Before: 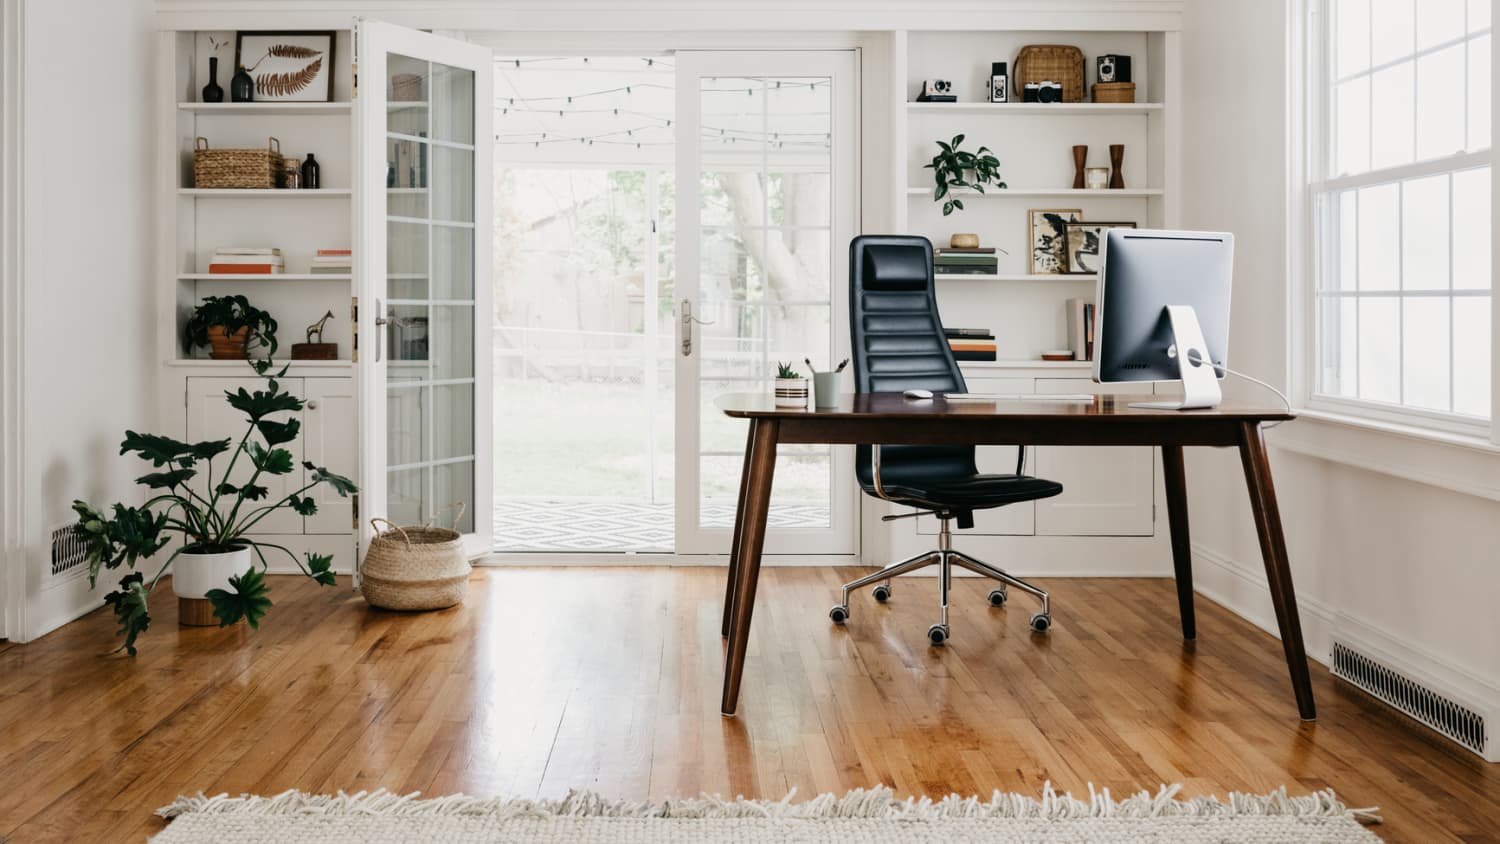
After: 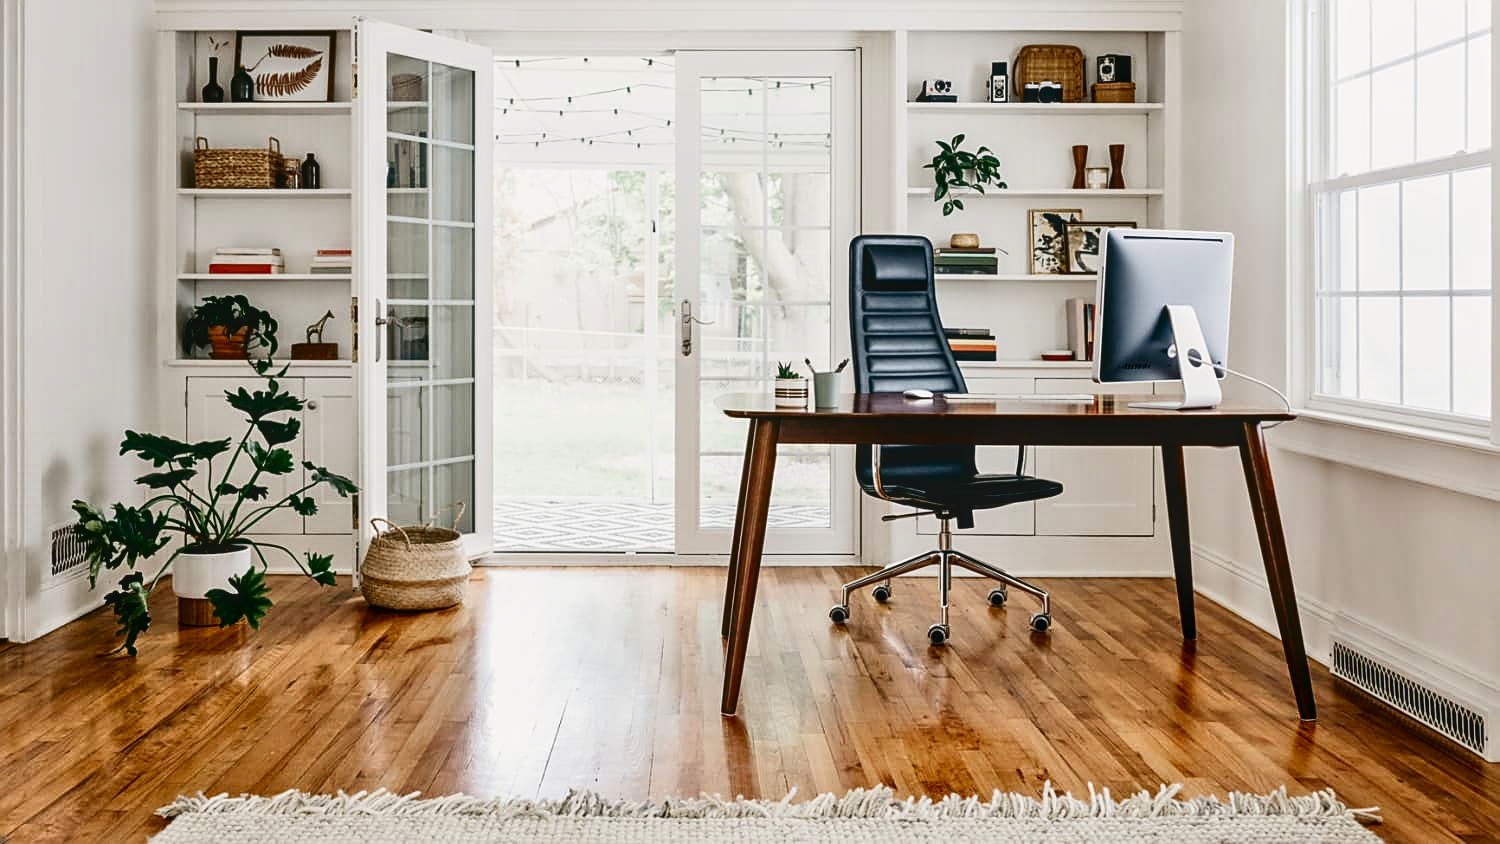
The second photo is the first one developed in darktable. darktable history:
tone equalizer: -7 EV 0.15 EV, -6 EV 0.6 EV, -5 EV 1.15 EV, -4 EV 1.33 EV, -3 EV 1.15 EV, -2 EV 0.6 EV, -1 EV 0.15 EV, mask exposure compensation -0.5 EV
contrast brightness saturation: contrast 0.24, brightness -0.24, saturation 0.14
white balance: emerald 1
local contrast: detail 110%
sharpen: on, module defaults
